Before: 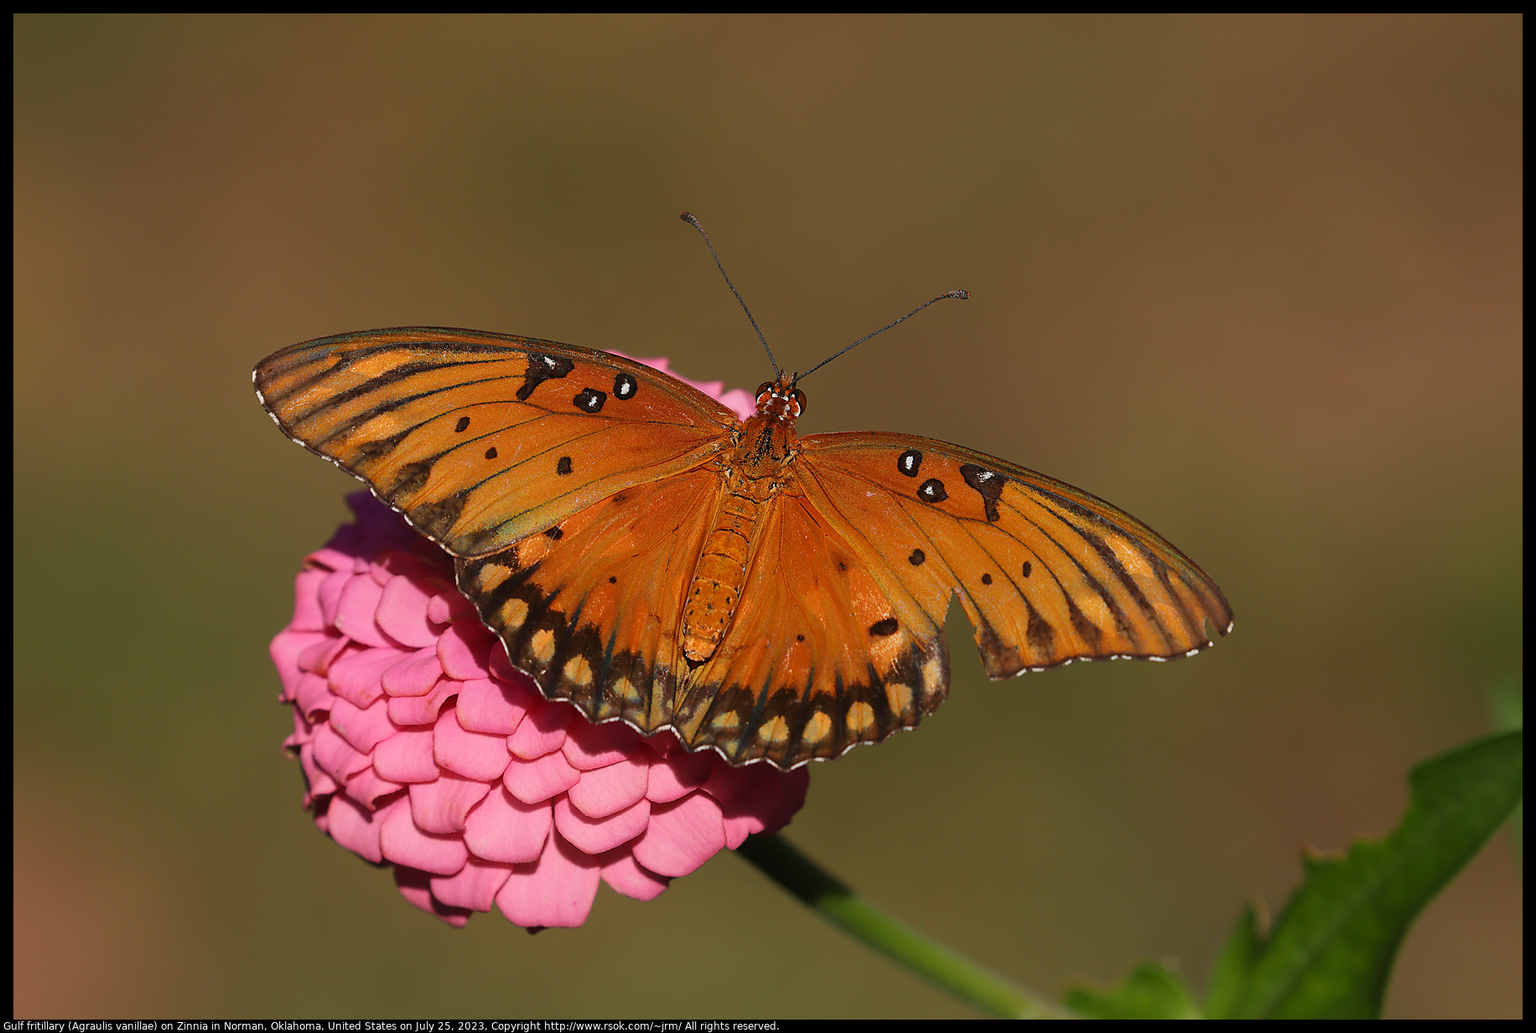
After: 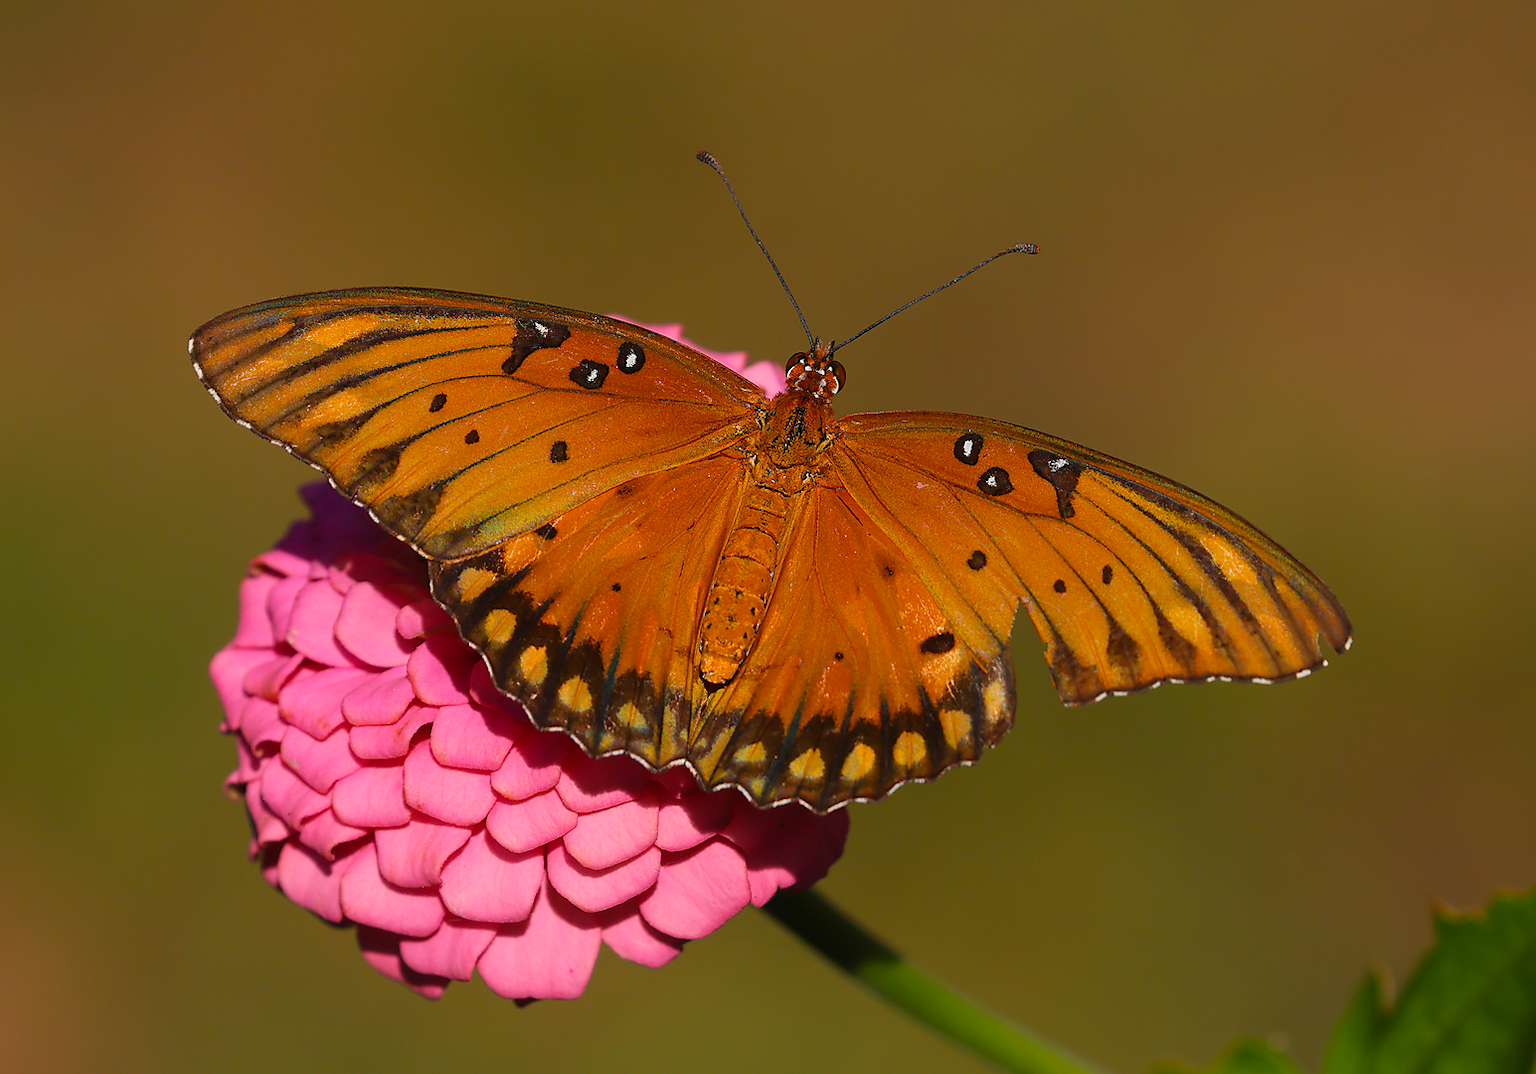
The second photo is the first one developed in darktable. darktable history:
color balance rgb: perceptual saturation grading › global saturation 0.336%, global vibrance 44.951%
crop: left 6.066%, top 8.273%, right 9.551%, bottom 3.913%
